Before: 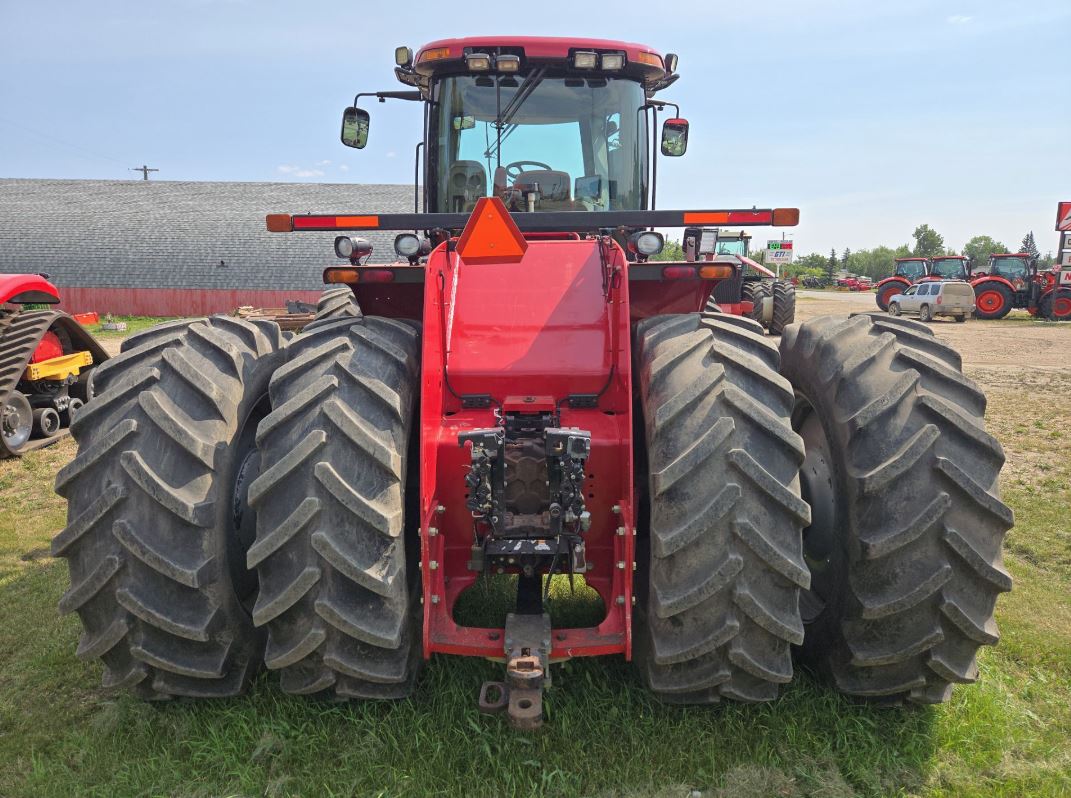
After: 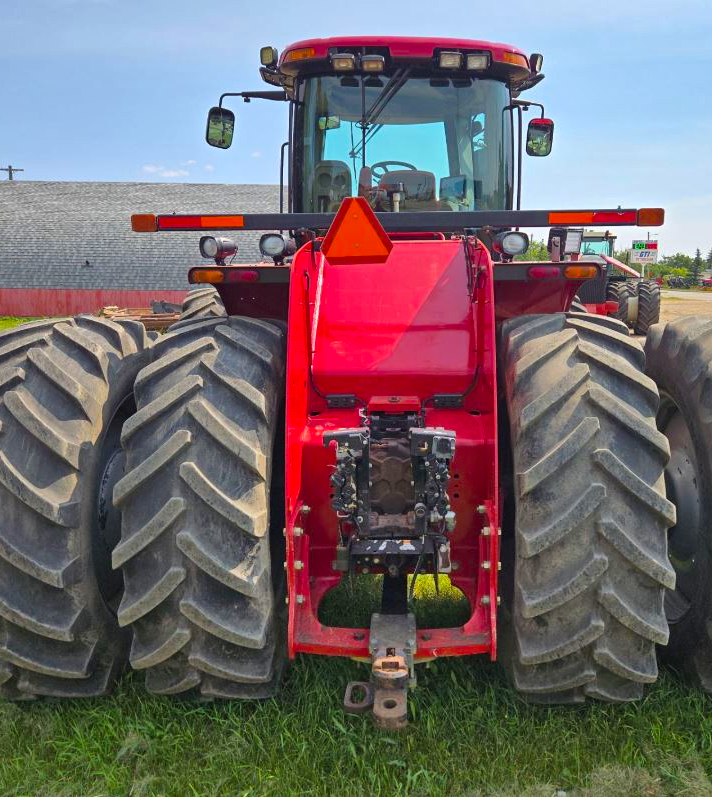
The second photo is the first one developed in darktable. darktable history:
color balance rgb: power › luminance -3.556%, power › hue 141.43°, perceptual saturation grading › global saturation 43.109%, global vibrance 14.794%
shadows and highlights: shadows 58.12, soften with gaussian
crop and rotate: left 12.64%, right 20.818%
